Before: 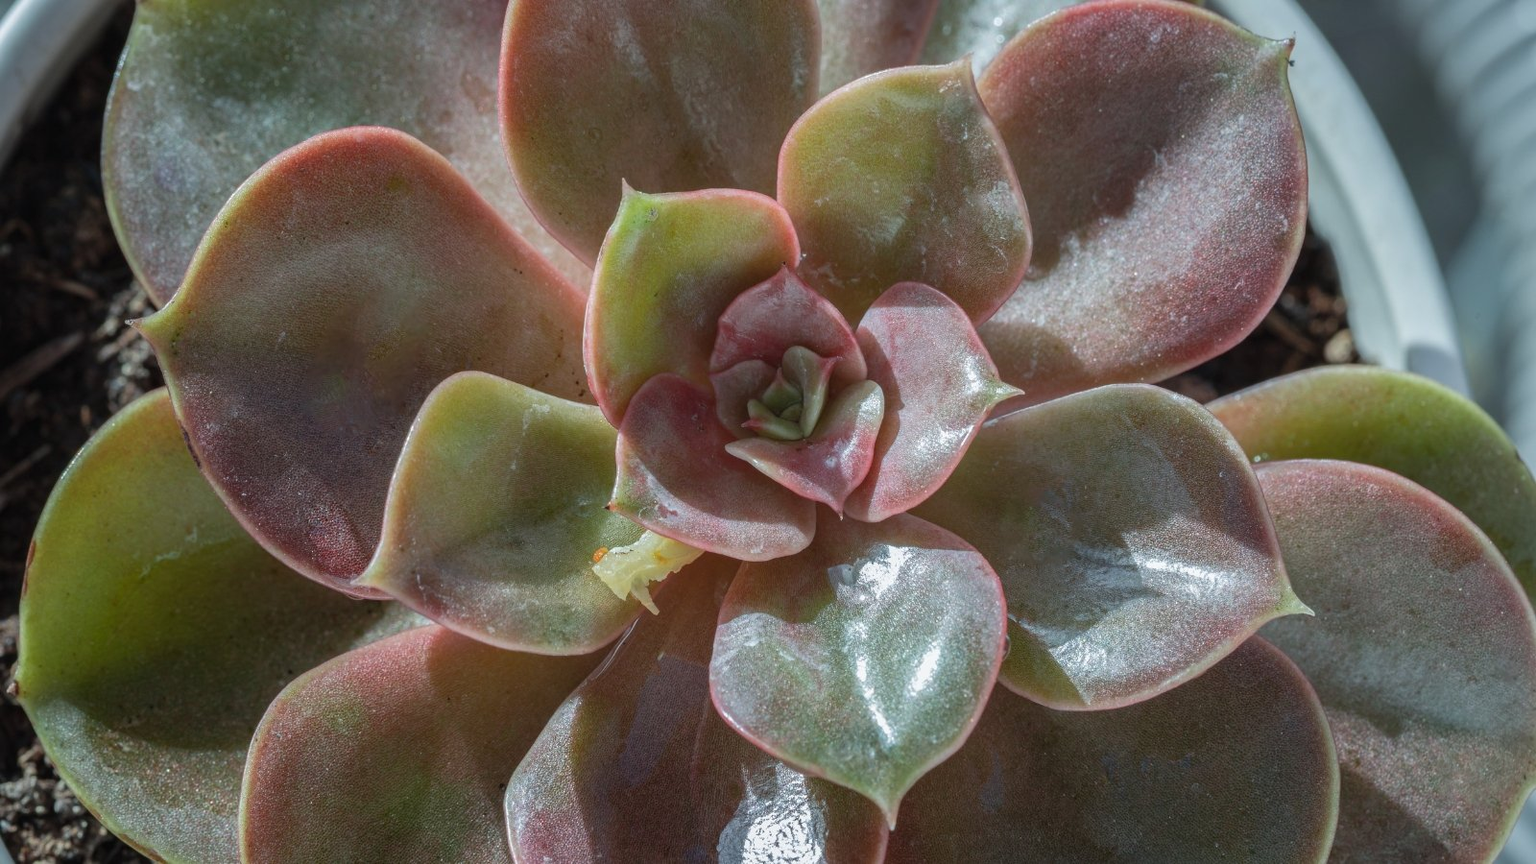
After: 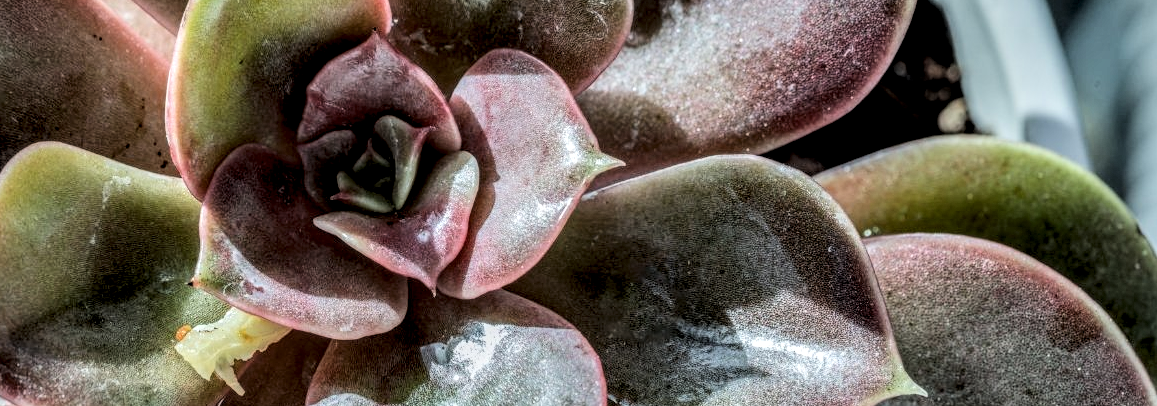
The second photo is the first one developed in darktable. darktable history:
local contrast: highlights 6%, shadows 3%, detail 182%
tone equalizer: -8 EV -0.427 EV, -7 EV -0.396 EV, -6 EV -0.33 EV, -5 EV -0.198 EV, -3 EV 0.253 EV, -2 EV 0.357 EV, -1 EV 0.409 EV, +0 EV 0.43 EV, edges refinement/feathering 500, mask exposure compensation -1.57 EV, preserve details no
filmic rgb: black relative exposure -4.18 EV, white relative exposure 5.12 EV, hardness 2.04, contrast 1.171, color science v6 (2022)
crop and rotate: left 27.68%, top 27.27%, bottom 27.587%
